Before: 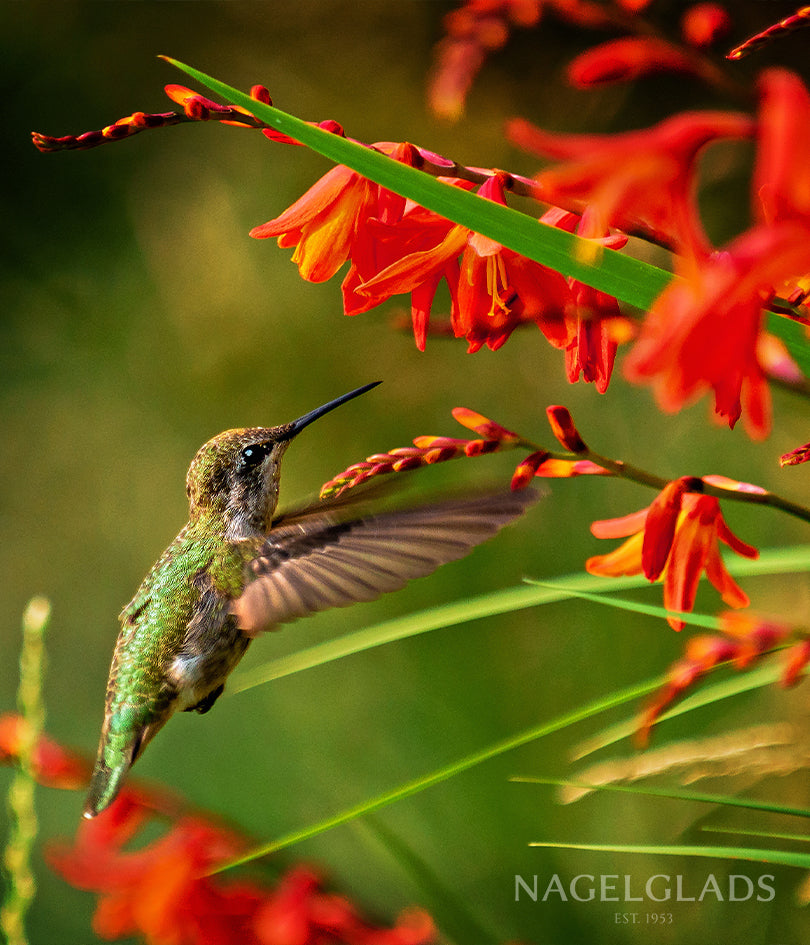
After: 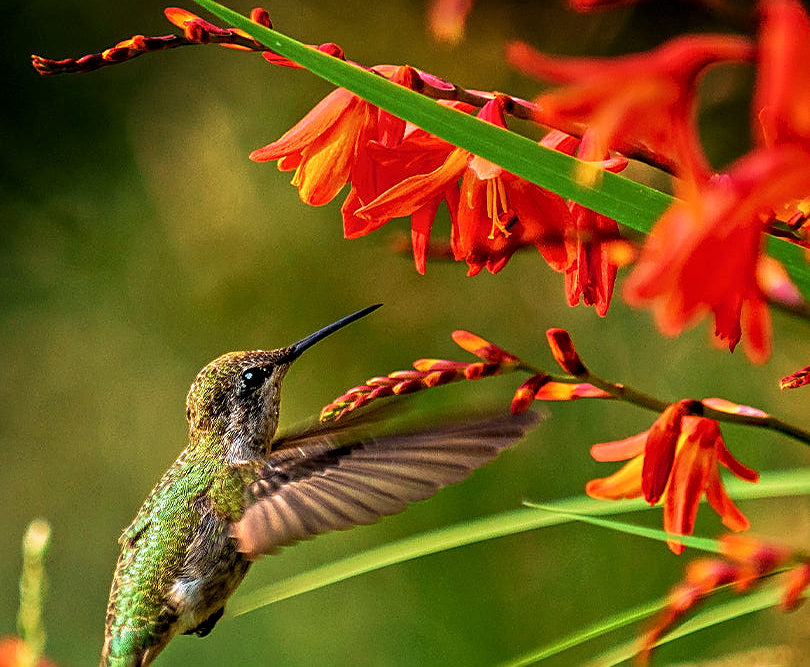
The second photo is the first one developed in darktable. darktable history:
crop and rotate: top 8.185%, bottom 21.136%
sharpen: on, module defaults
local contrast: on, module defaults
